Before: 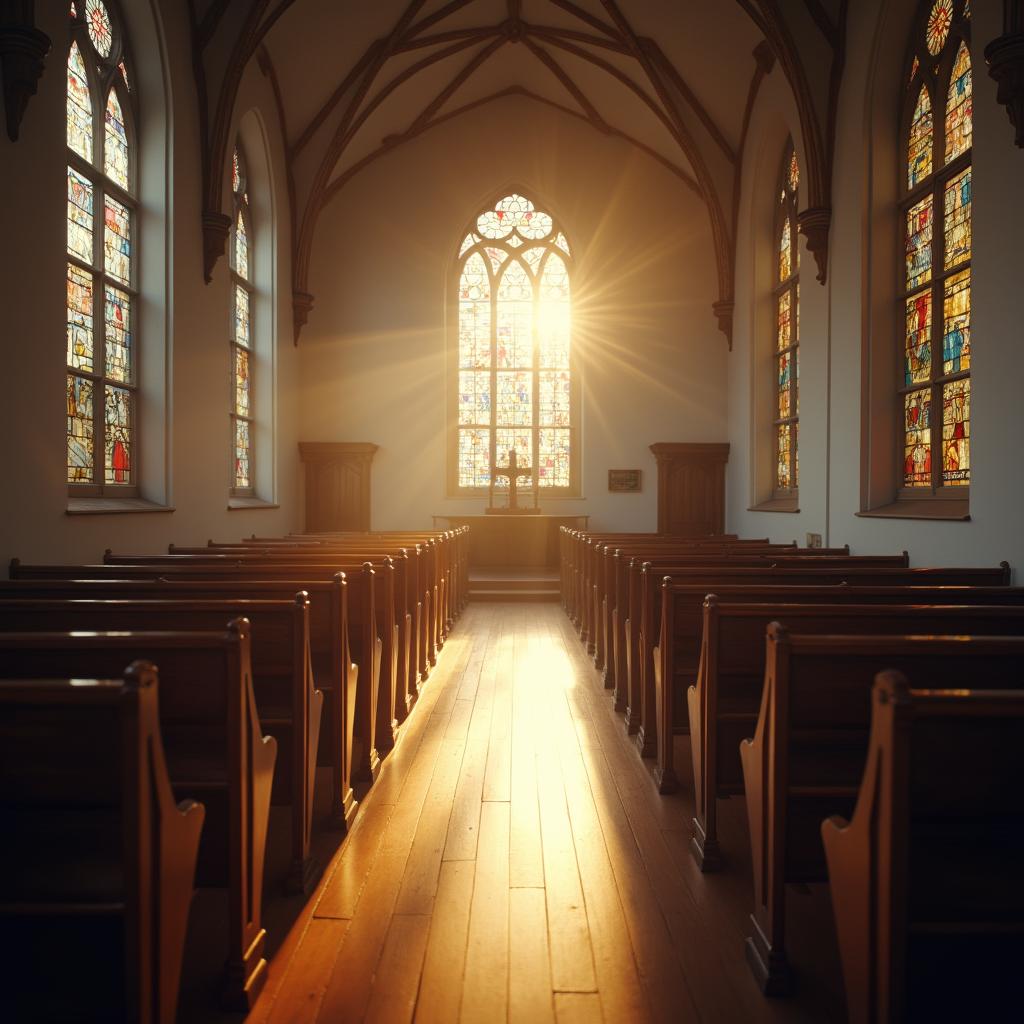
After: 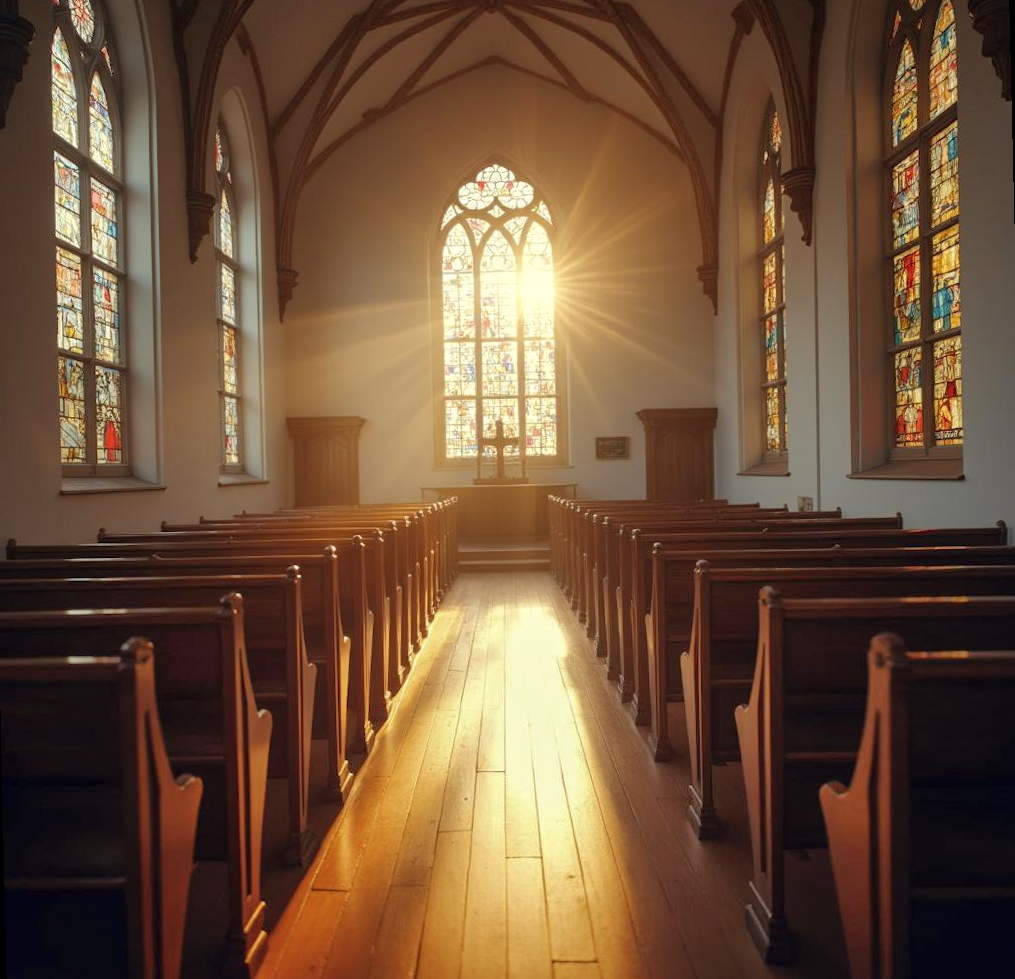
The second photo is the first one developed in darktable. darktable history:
shadows and highlights: on, module defaults
local contrast: on, module defaults
rotate and perspective: rotation -1.32°, lens shift (horizontal) -0.031, crop left 0.015, crop right 0.985, crop top 0.047, crop bottom 0.982
